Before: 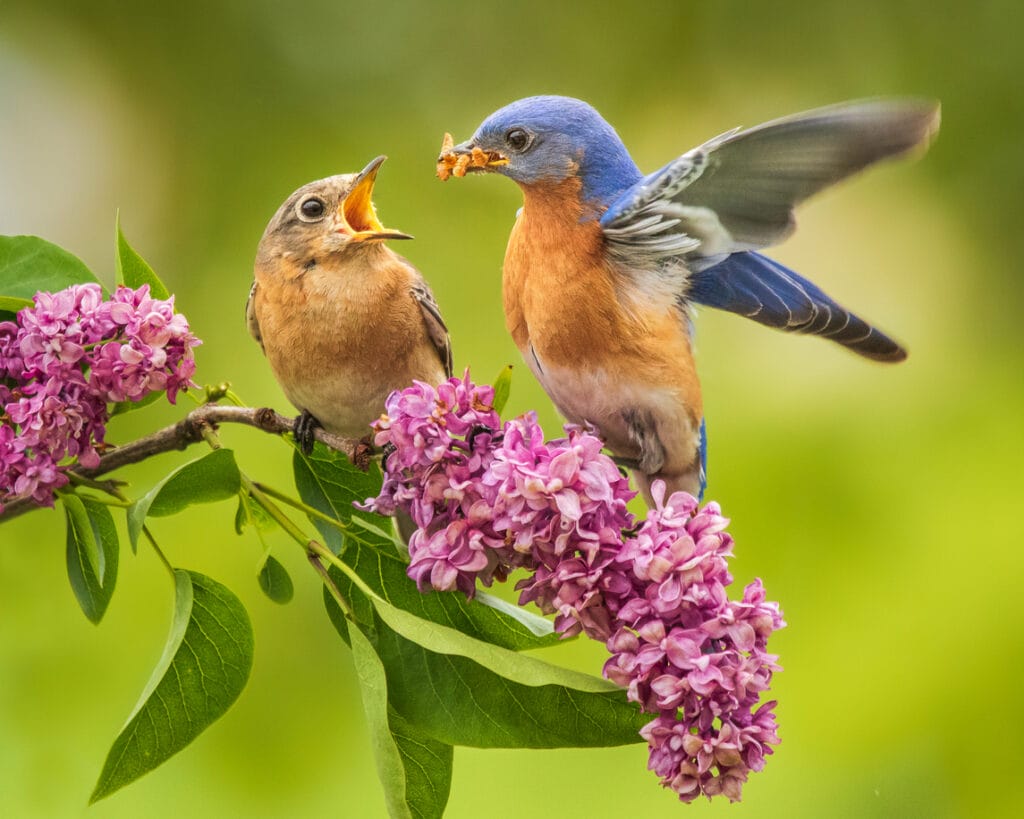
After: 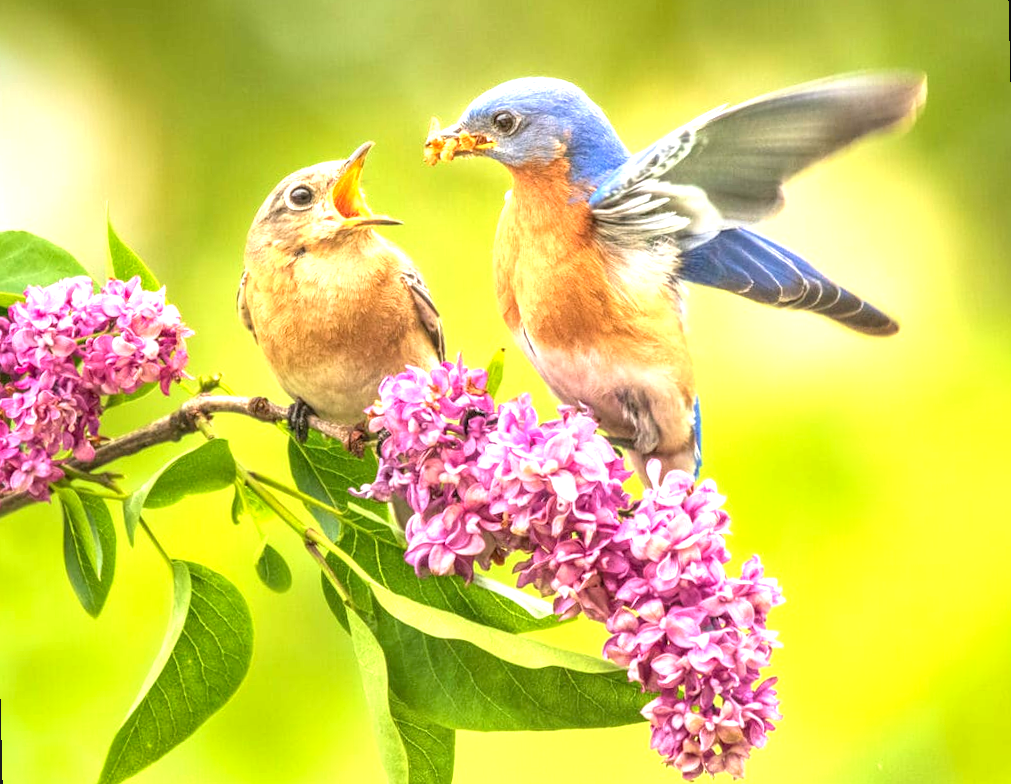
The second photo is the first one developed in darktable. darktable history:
rotate and perspective: rotation -1.42°, crop left 0.016, crop right 0.984, crop top 0.035, crop bottom 0.965
exposure: black level correction 0.001, exposure 1.3 EV, compensate highlight preservation false
local contrast: detail 110%
